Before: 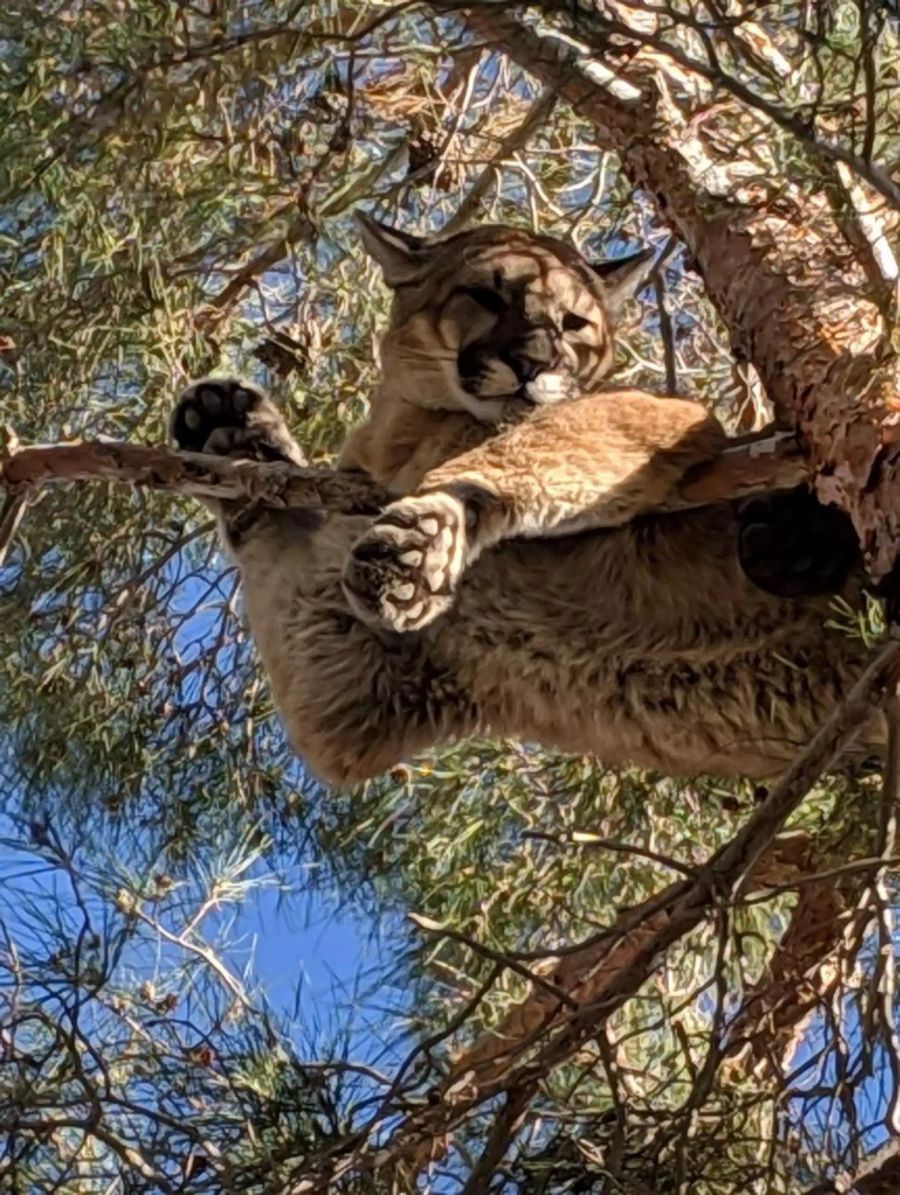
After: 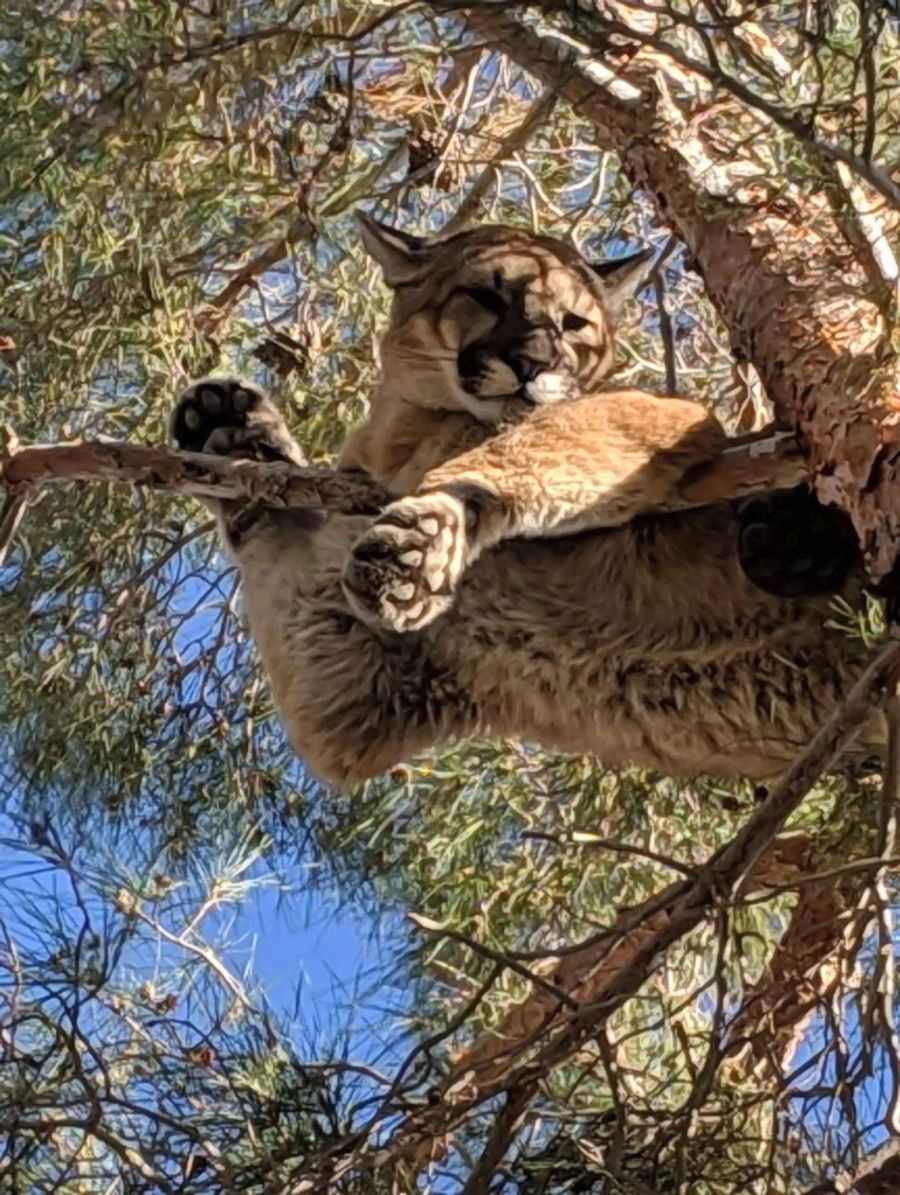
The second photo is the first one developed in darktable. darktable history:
contrast brightness saturation: contrast 0.046, brightness 0.065, saturation 0.014
